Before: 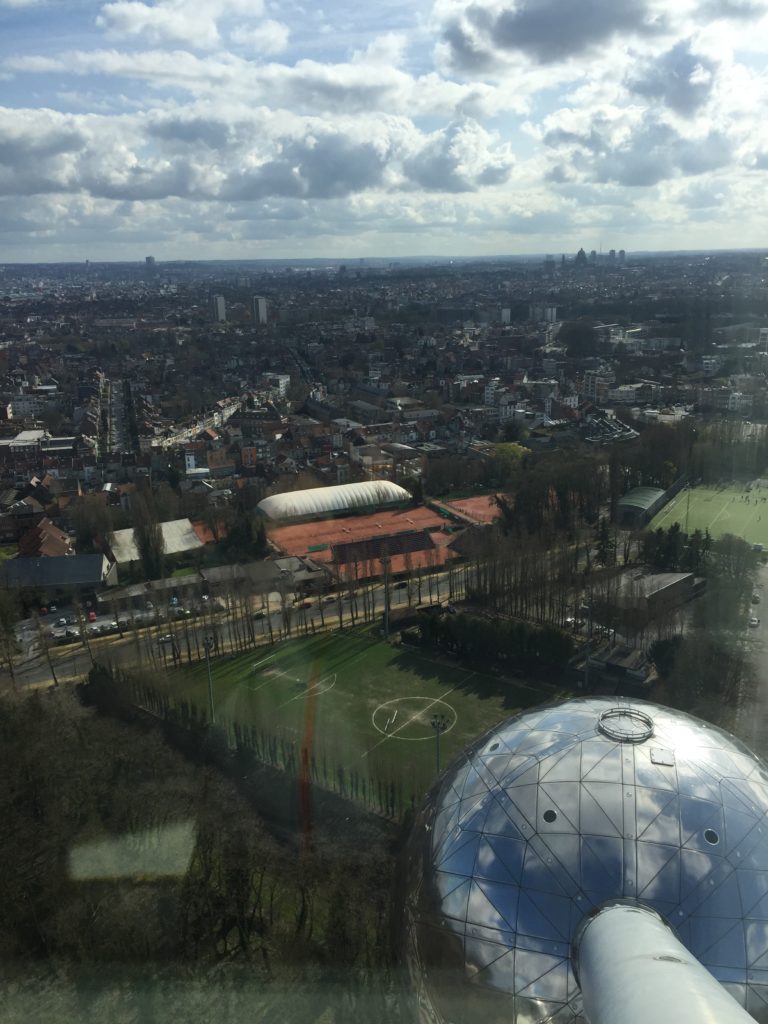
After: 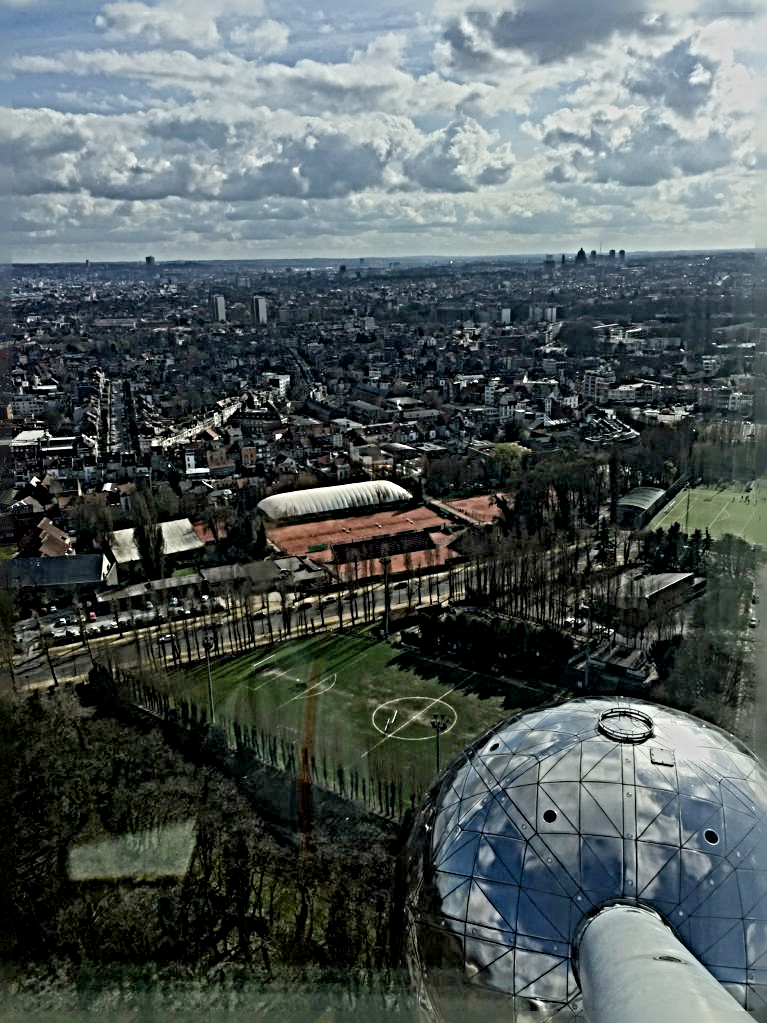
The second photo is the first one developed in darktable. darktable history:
crop and rotate: left 0.126%
exposure: black level correction 0.01, exposure 0.014 EV, compensate highlight preservation false
sharpen: radius 6.3, amount 1.8, threshold 0
filmic rgb: middle gray luminance 18.42%, black relative exposure -10.5 EV, white relative exposure 3.4 EV, threshold 6 EV, target black luminance 0%, hardness 6.03, latitude 99%, contrast 0.847, shadows ↔ highlights balance 0.505%, add noise in highlights 0, preserve chrominance max RGB, color science v3 (2019), use custom middle-gray values true, iterations of high-quality reconstruction 0, contrast in highlights soft, enable highlight reconstruction true
